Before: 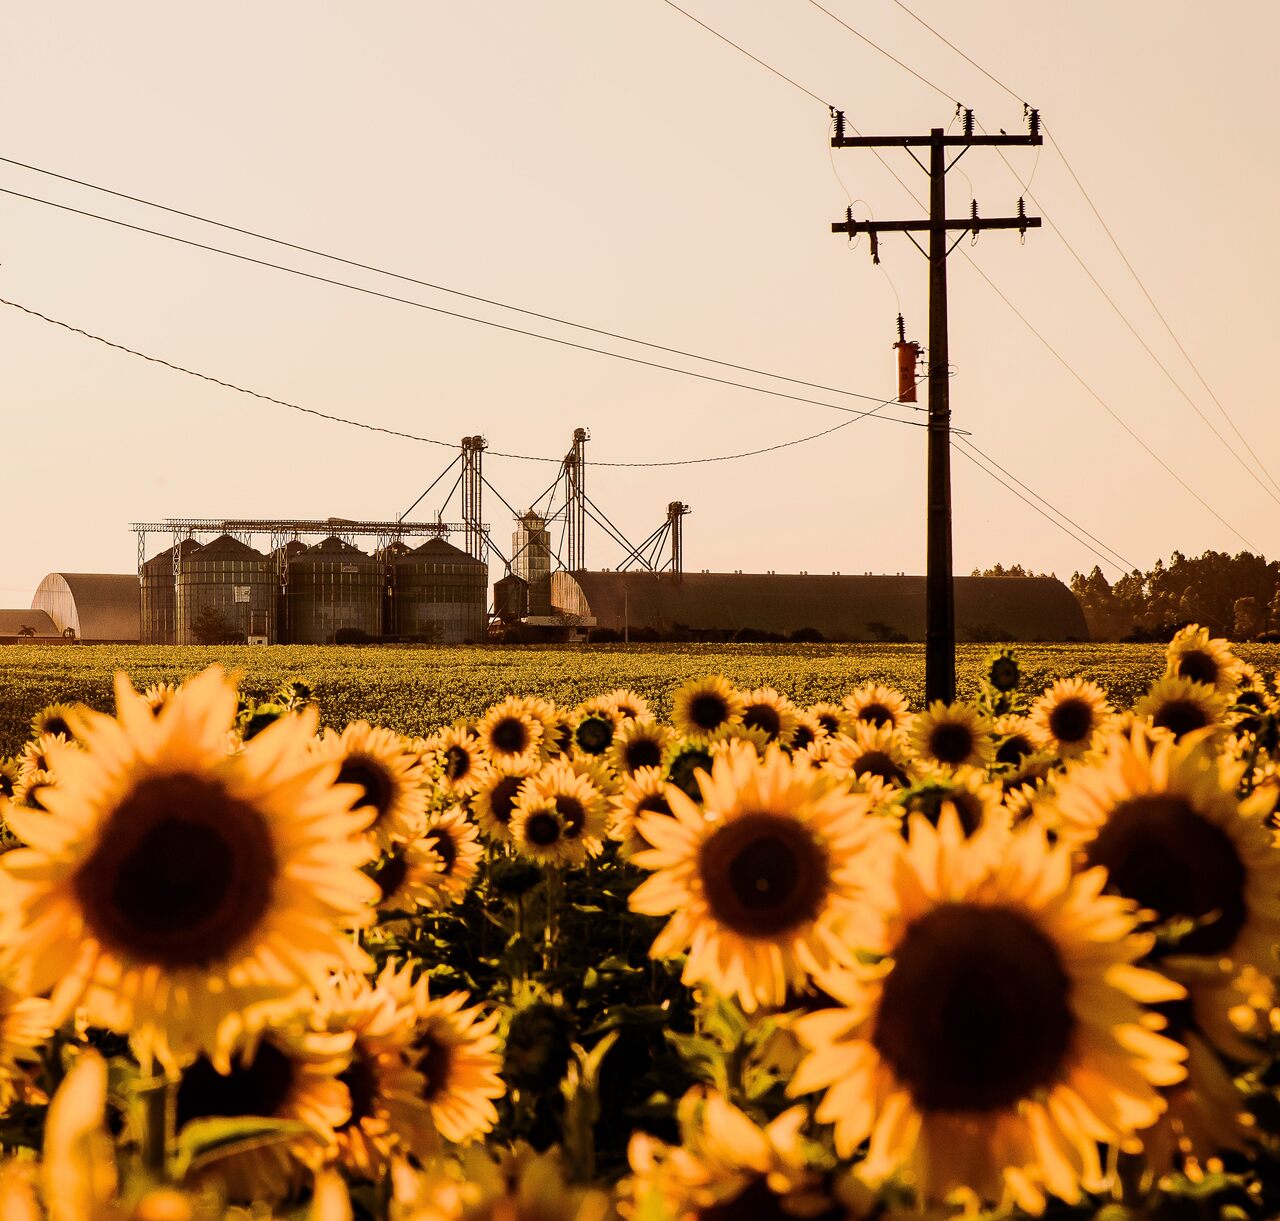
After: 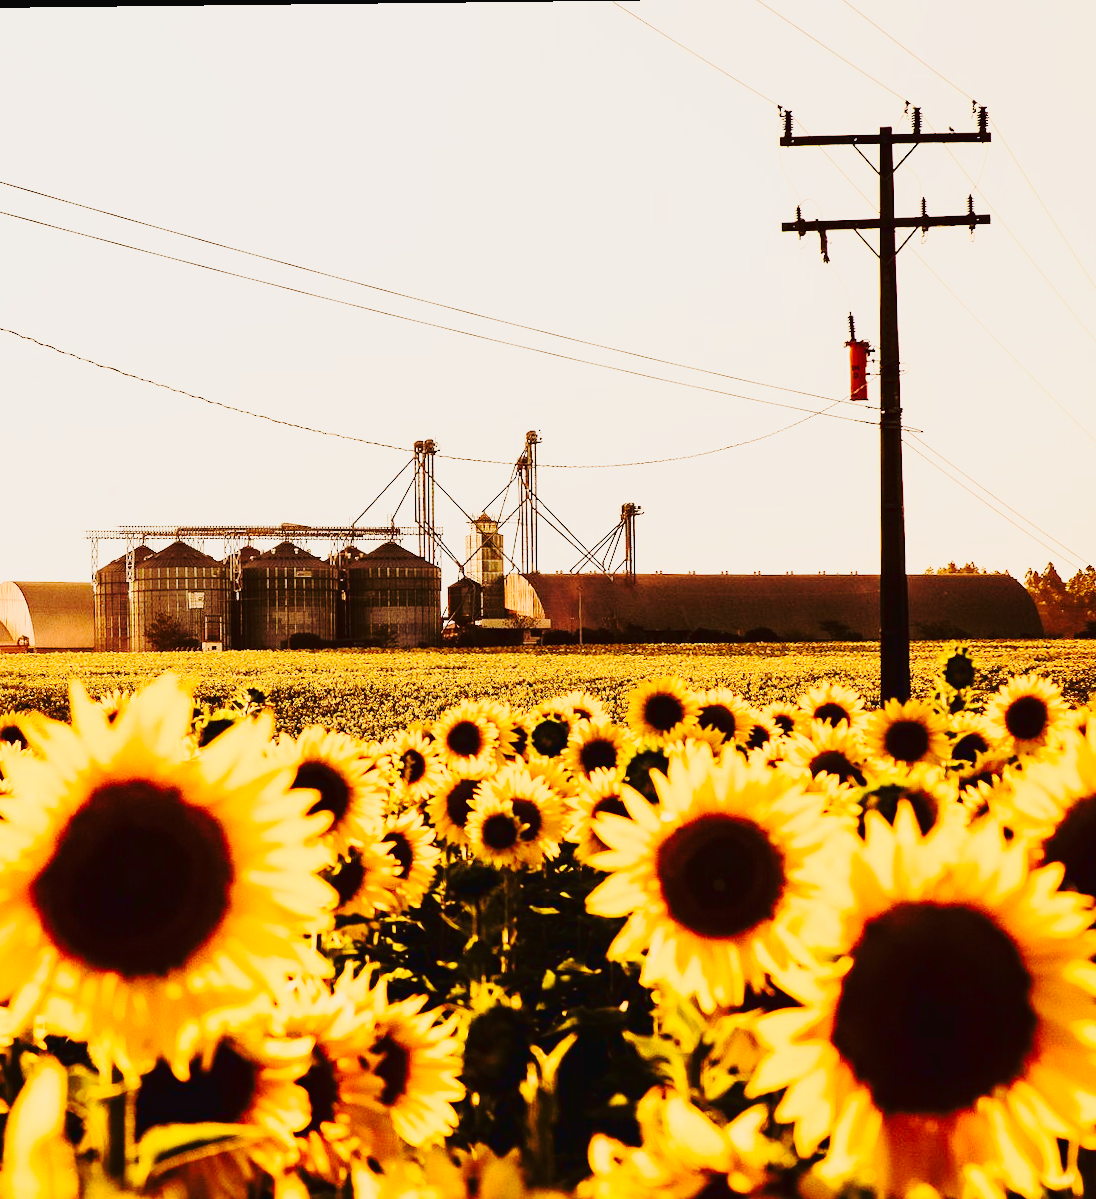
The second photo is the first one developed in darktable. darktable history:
tone curve: curves: ch0 [(0, 0.022) (0.114, 0.088) (0.282, 0.316) (0.446, 0.511) (0.613, 0.693) (0.786, 0.843) (0.999, 0.949)]; ch1 [(0, 0) (0.395, 0.343) (0.463, 0.427) (0.486, 0.474) (0.503, 0.5) (0.535, 0.522) (0.555, 0.546) (0.594, 0.614) (0.755, 0.793) (1, 1)]; ch2 [(0, 0) (0.369, 0.388) (0.449, 0.431) (0.501, 0.5) (0.528, 0.517) (0.561, 0.598) (0.697, 0.721) (1, 1)], color space Lab, linked channels
base curve: curves: ch0 [(0, 0) (0.032, 0.037) (0.105, 0.228) (0.435, 0.76) (0.856, 0.983) (1, 1)], preserve colors none
crop and rotate: angle 0.658°, left 4.145%, top 0.465%, right 11.145%, bottom 2.426%
